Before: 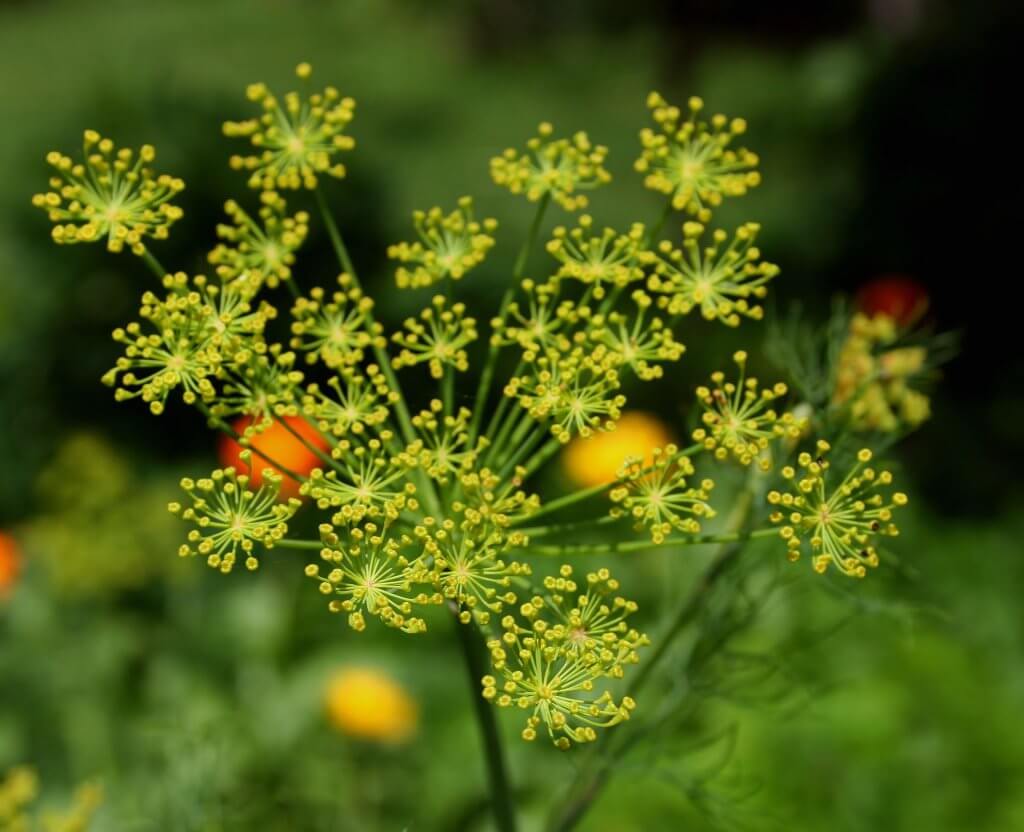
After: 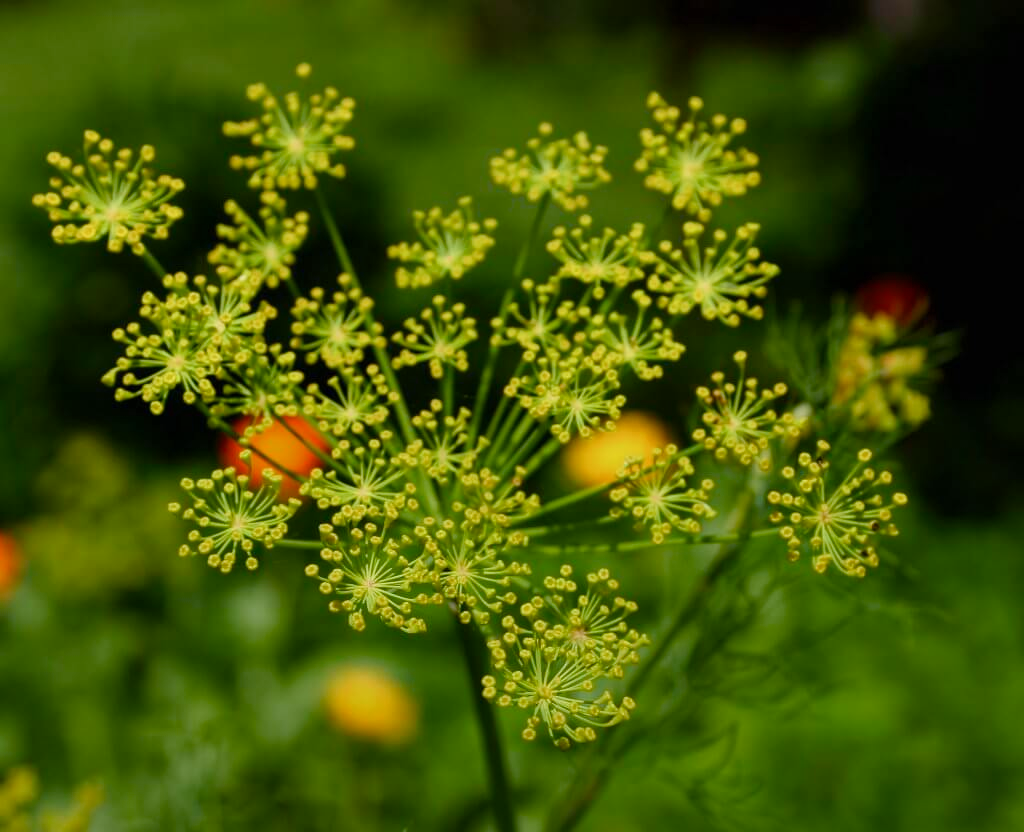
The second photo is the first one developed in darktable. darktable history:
graduated density: rotation -180°, offset 27.42
color balance rgb: perceptual saturation grading › global saturation 20%, perceptual saturation grading › highlights -25%, perceptual saturation grading › shadows 25%
